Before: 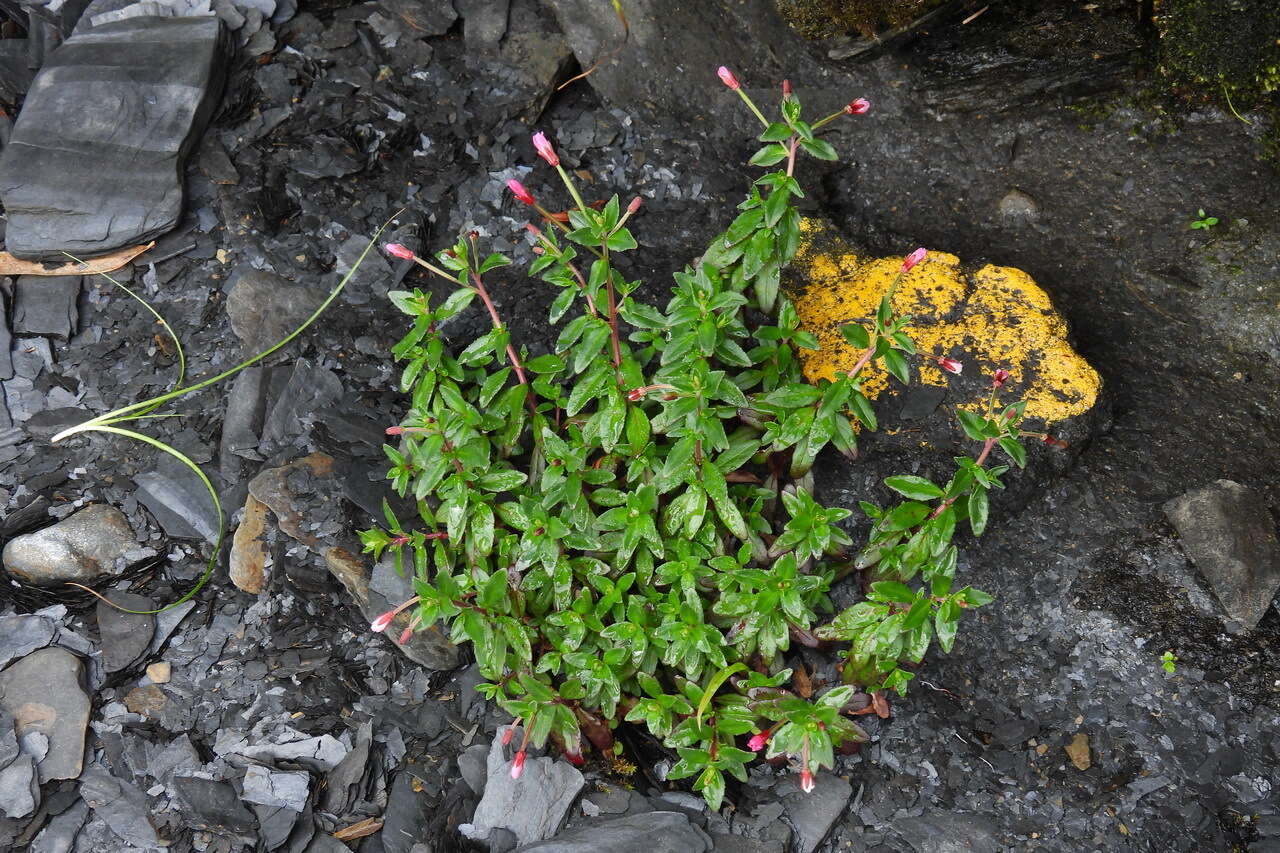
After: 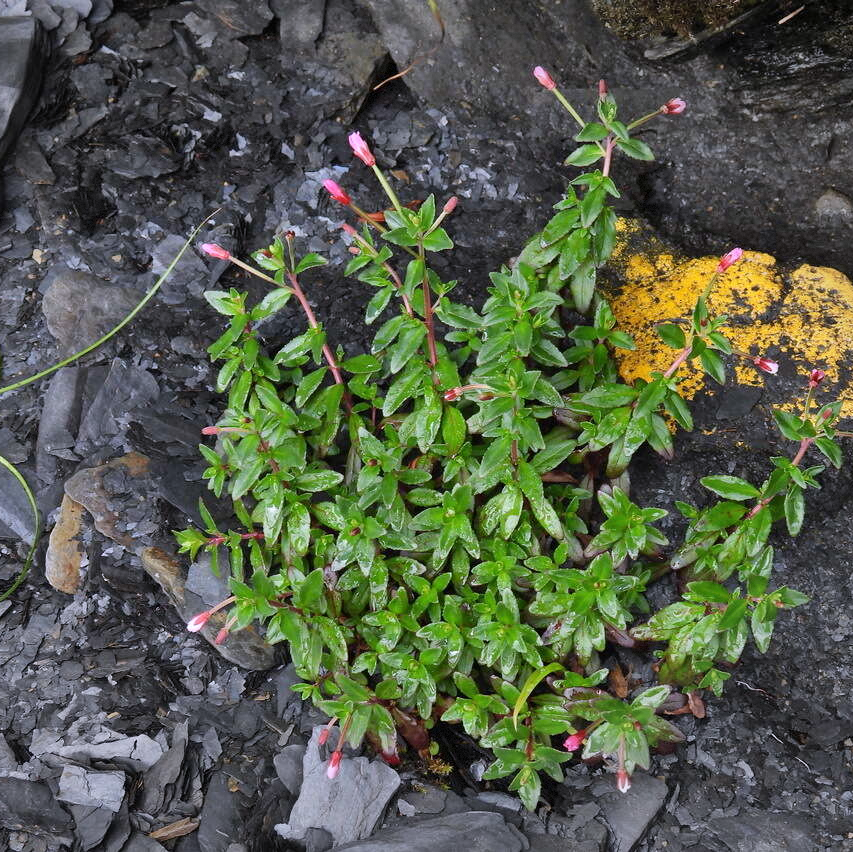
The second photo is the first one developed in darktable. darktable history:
white balance: red 1.004, blue 1.096
crop and rotate: left 14.385%, right 18.948%
vignetting: fall-off start 91%, fall-off radius 39.39%, brightness -0.182, saturation -0.3, width/height ratio 1.219, shape 1.3, dithering 8-bit output, unbound false
shadows and highlights: highlights color adjustment 0%, low approximation 0.01, soften with gaussian
